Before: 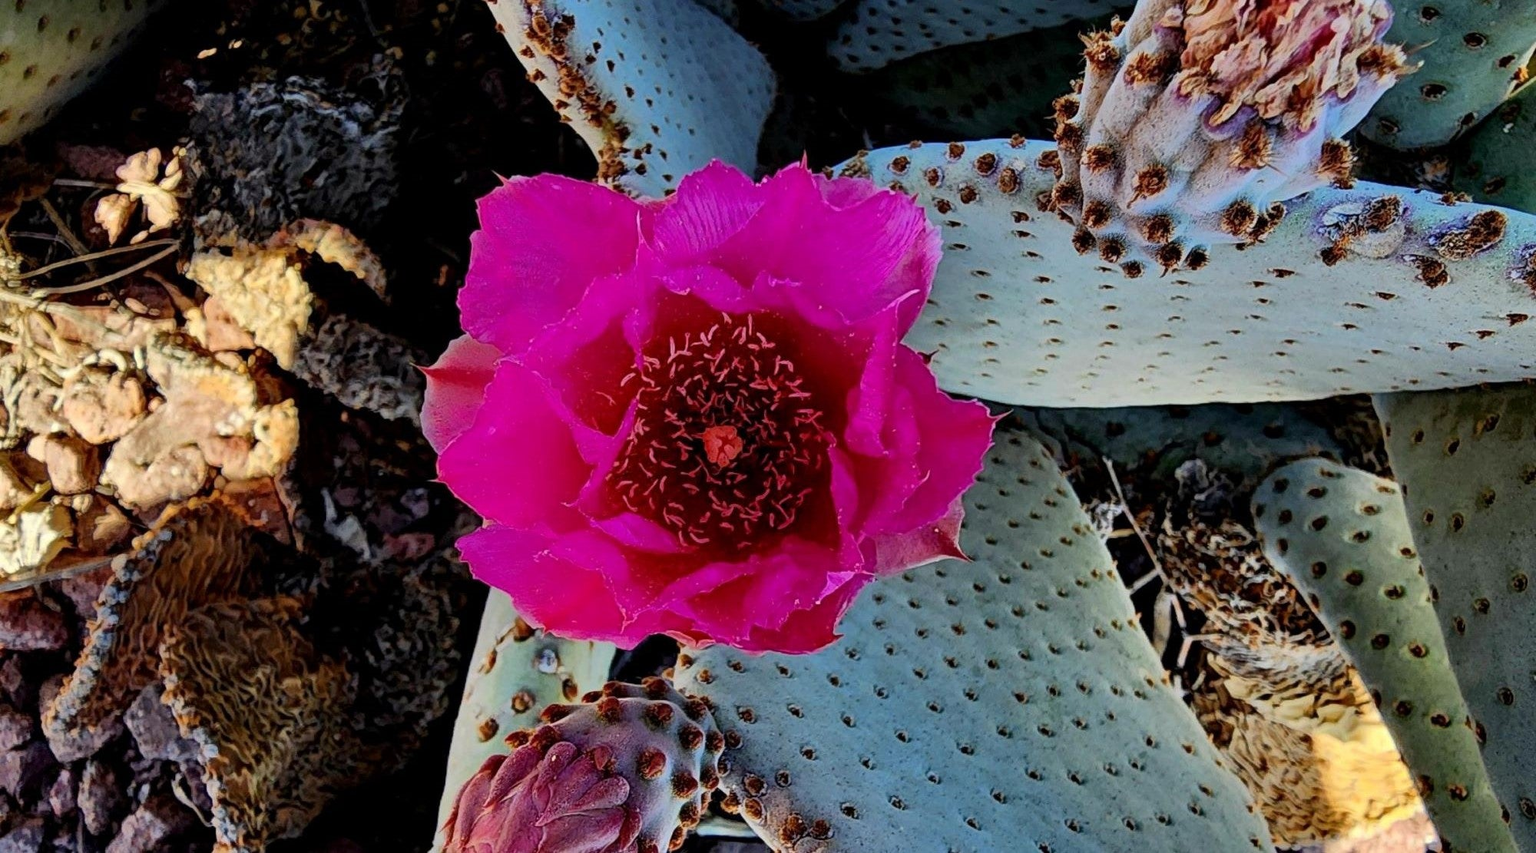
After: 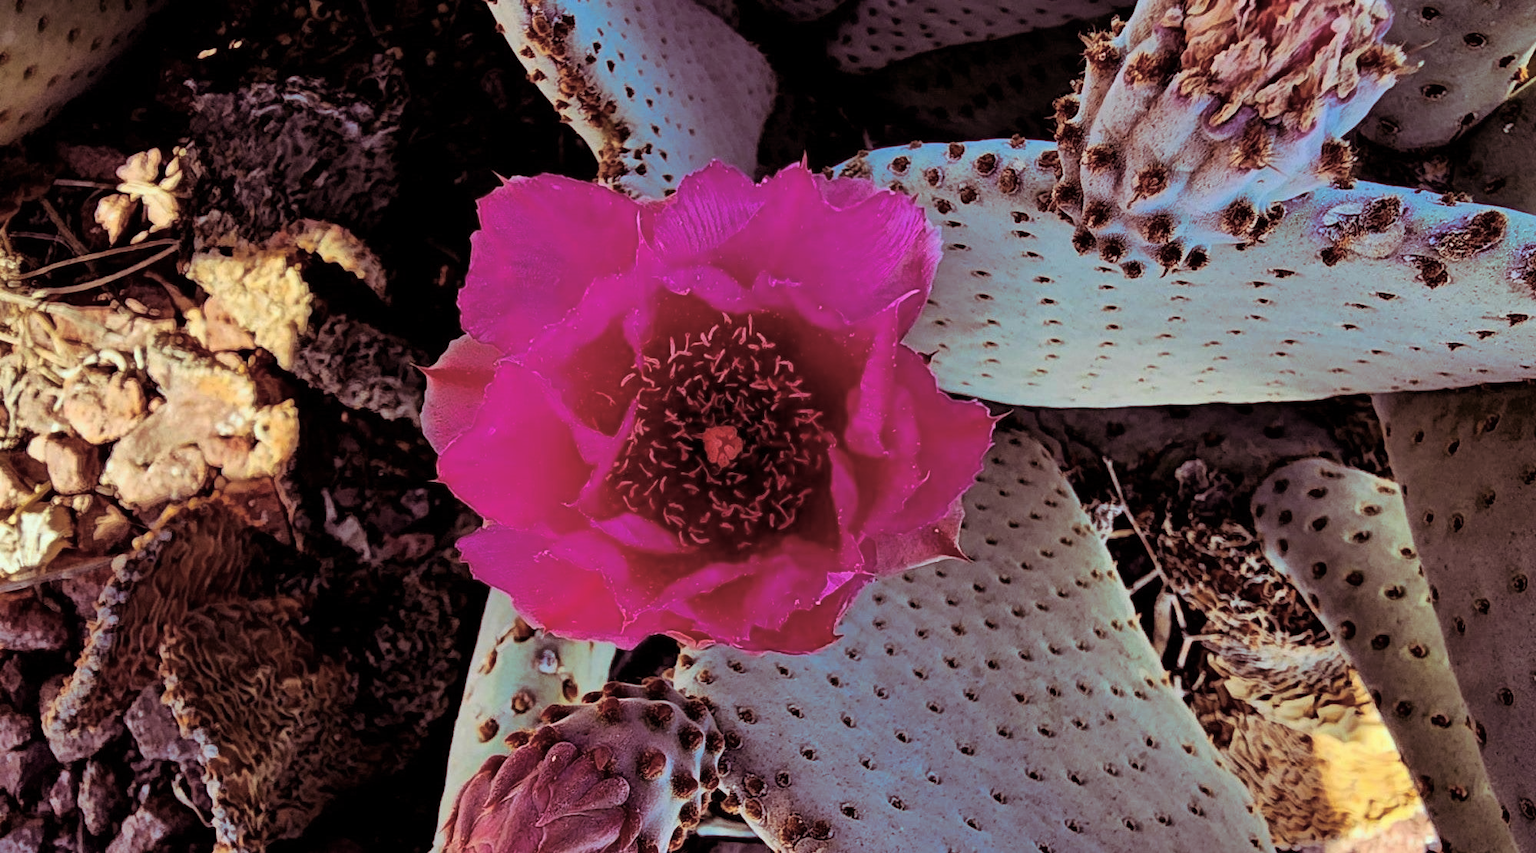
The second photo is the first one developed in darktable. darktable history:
exposure: exposure -0.021 EV, compensate highlight preservation false
split-toning: highlights › hue 180°
